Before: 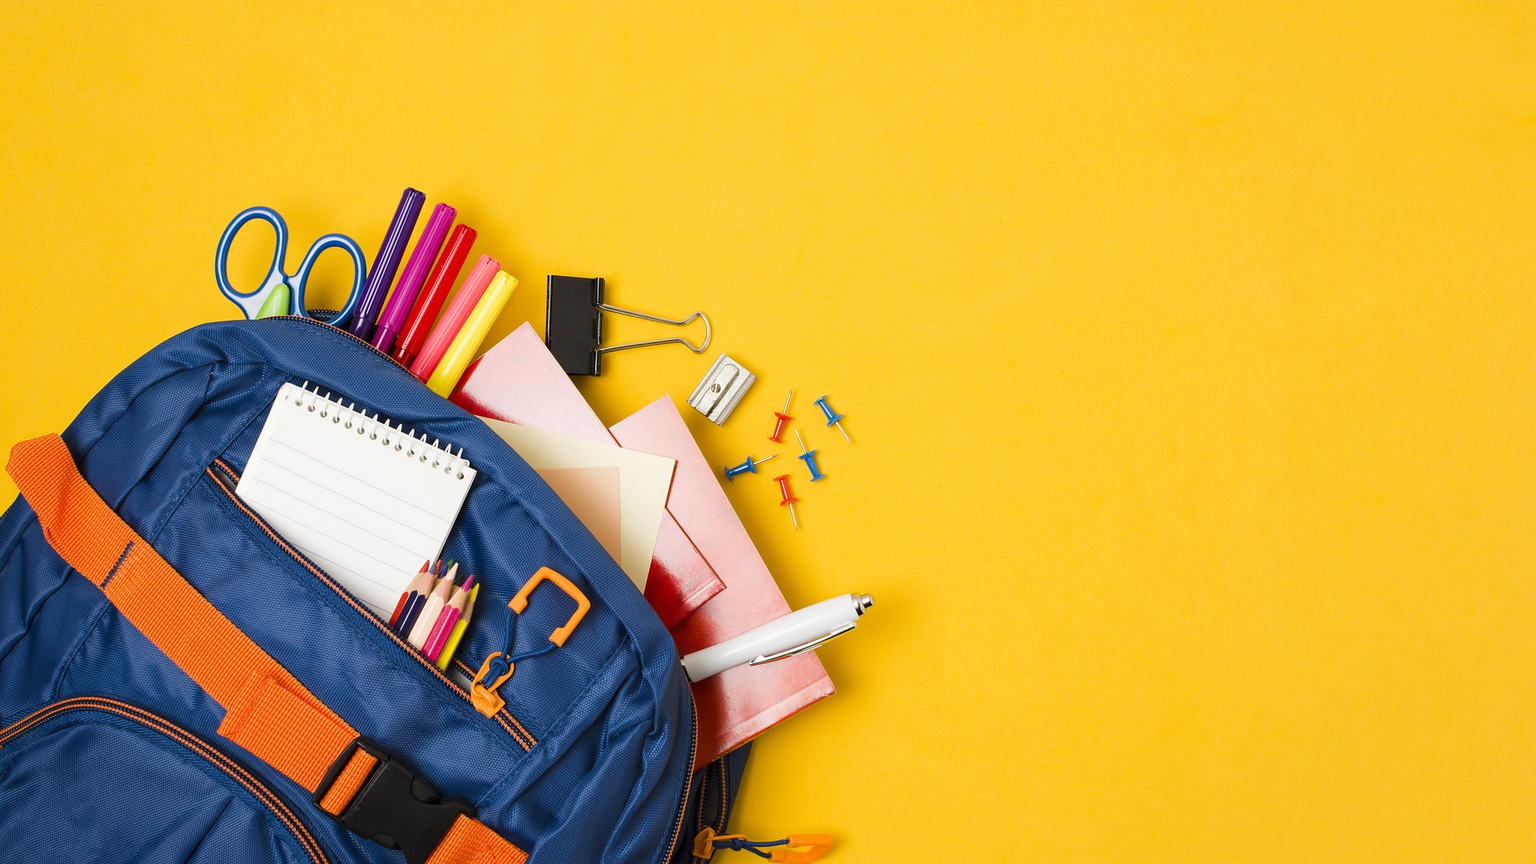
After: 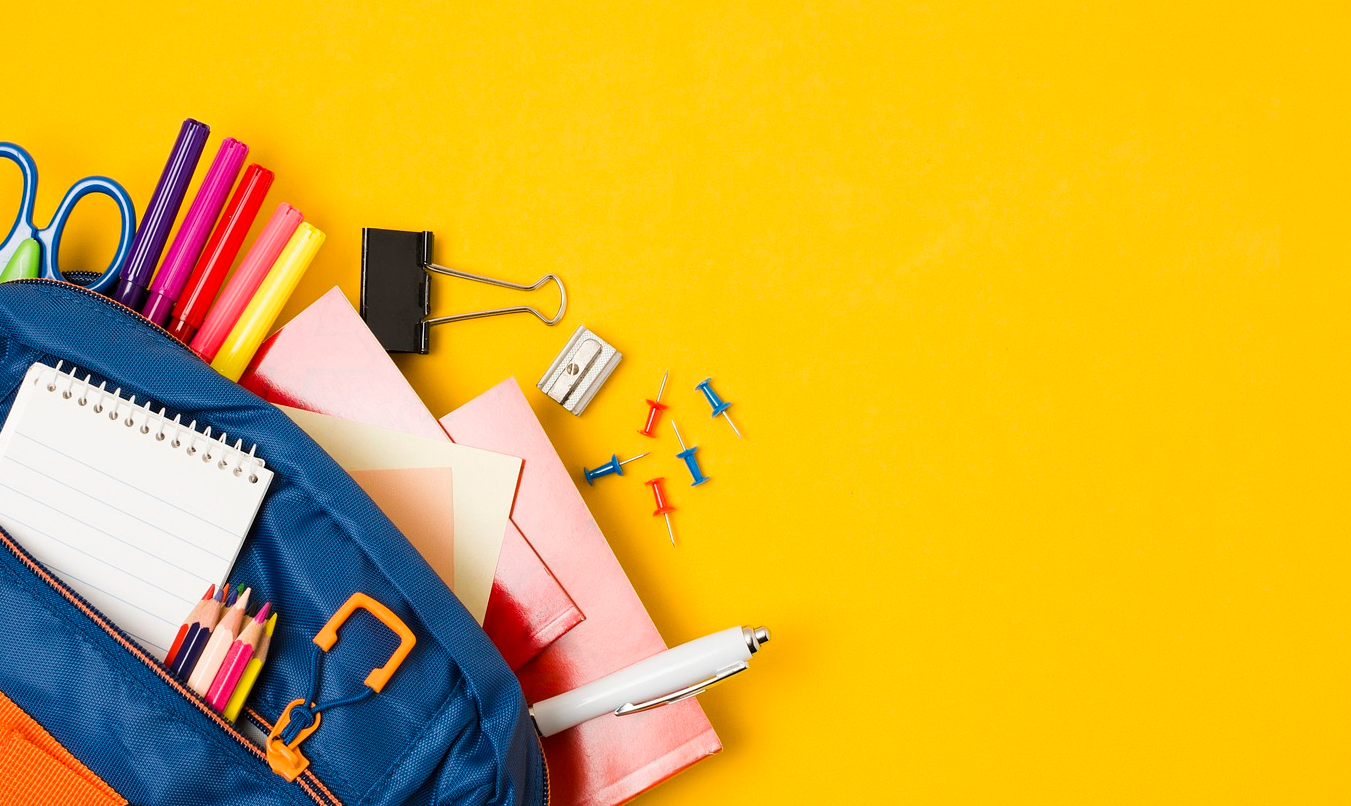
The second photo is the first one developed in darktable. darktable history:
crop and rotate: left 16.778%, top 10.79%, right 12.825%, bottom 14.496%
